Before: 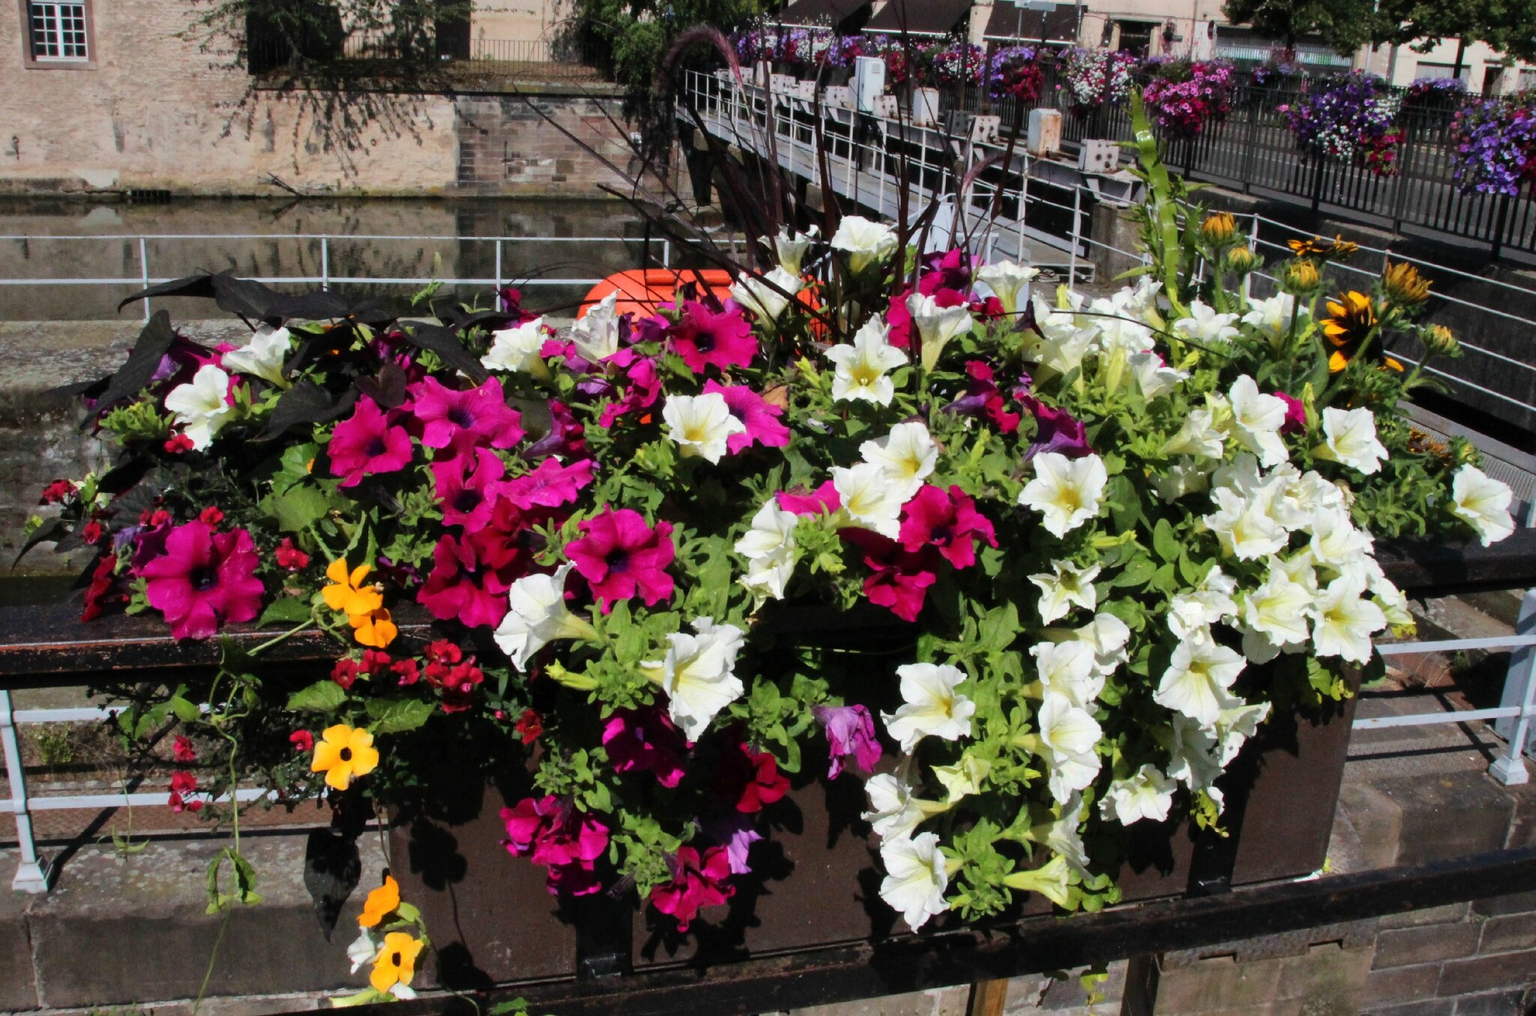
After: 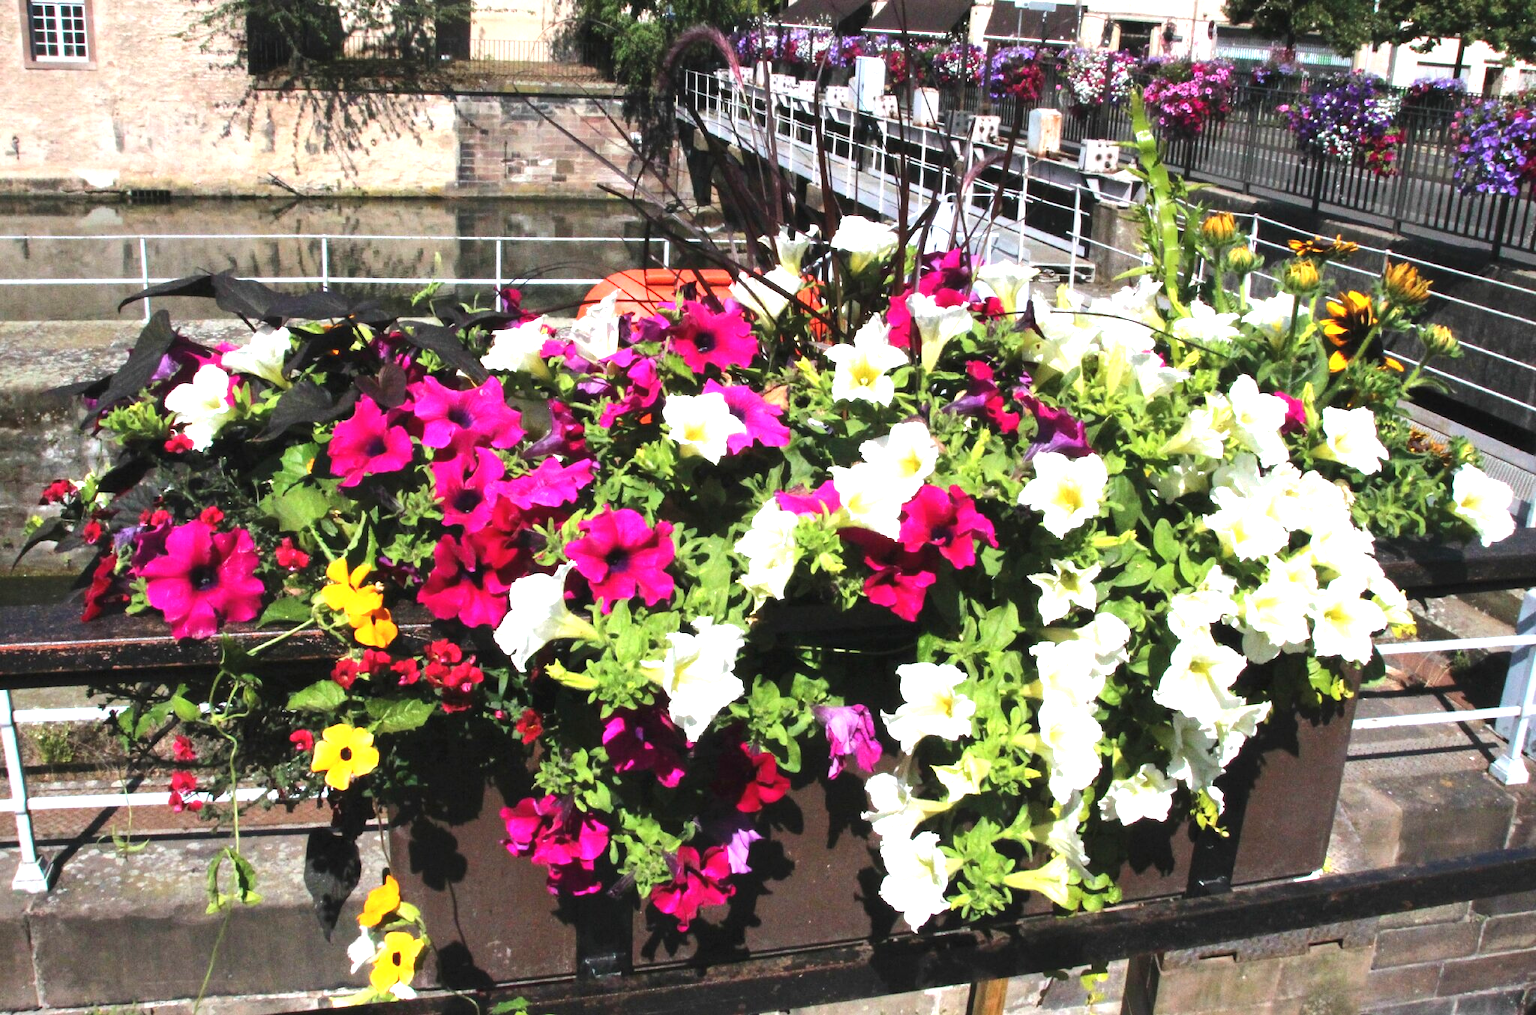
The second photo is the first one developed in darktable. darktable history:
exposure: black level correction -0.002, exposure 1.329 EV, compensate highlight preservation false
